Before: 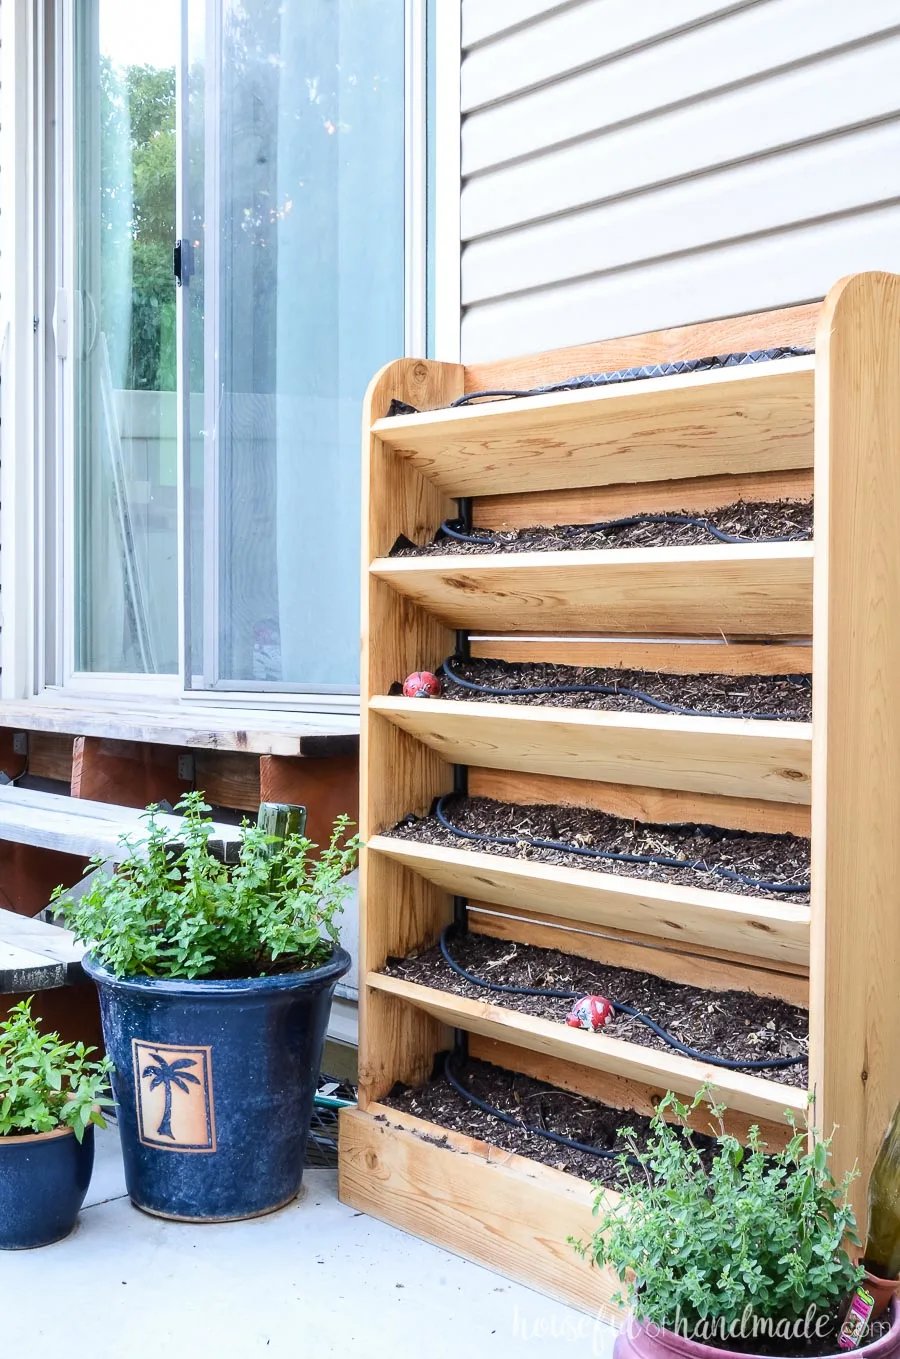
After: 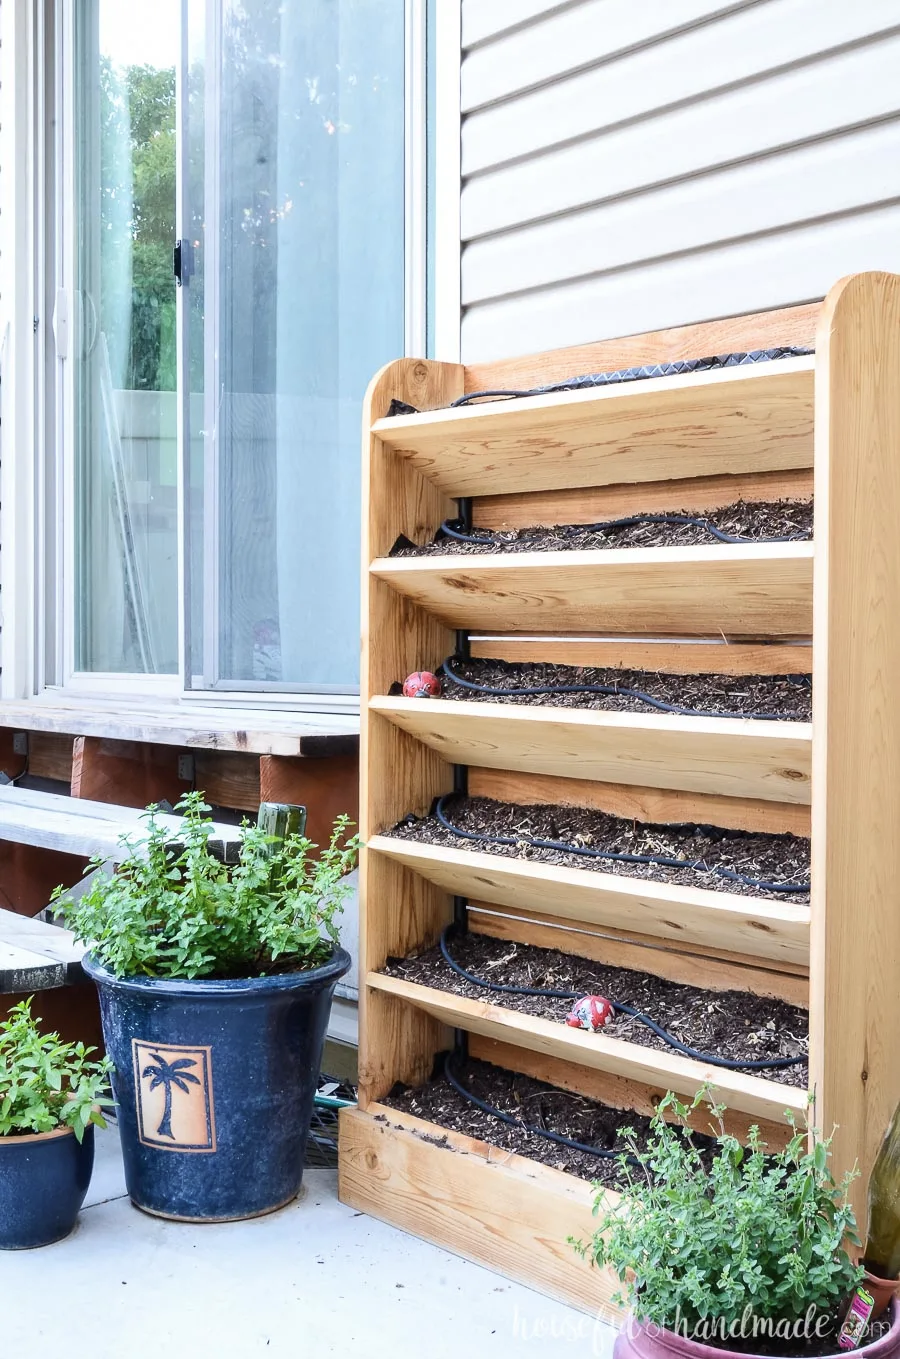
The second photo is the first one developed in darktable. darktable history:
contrast brightness saturation: saturation -0.099
